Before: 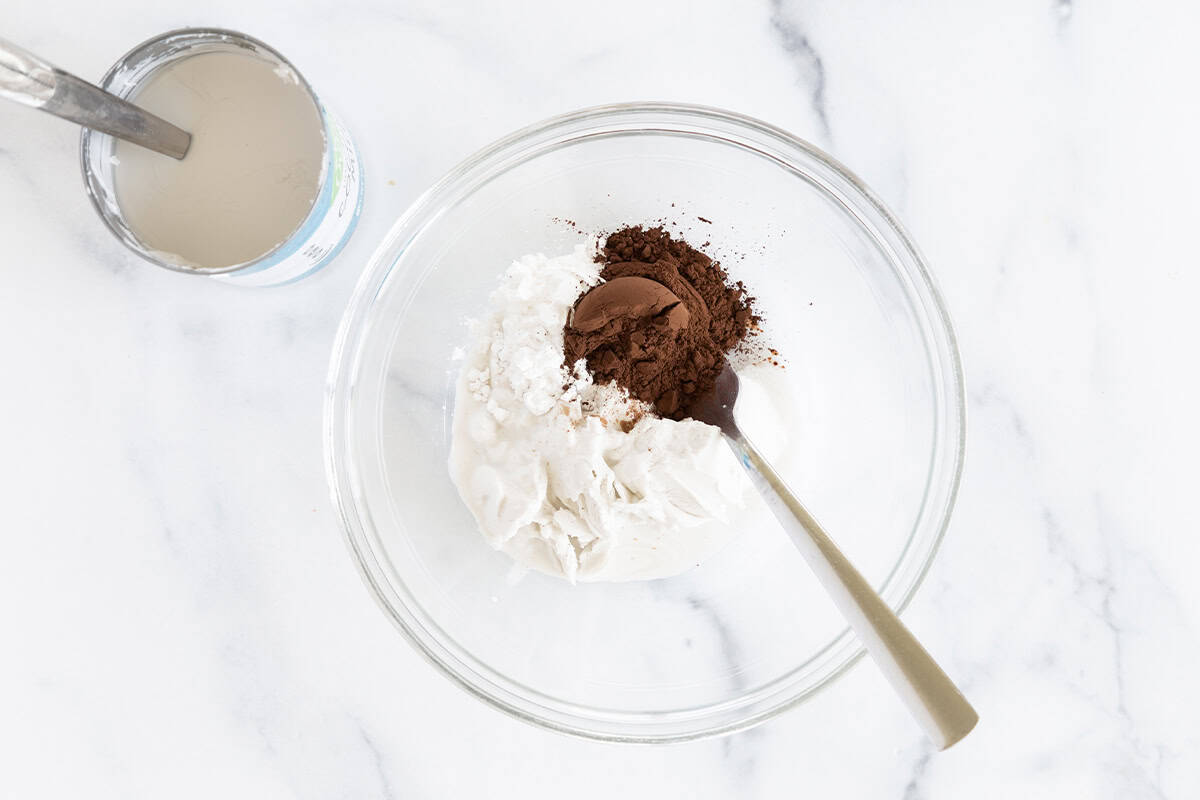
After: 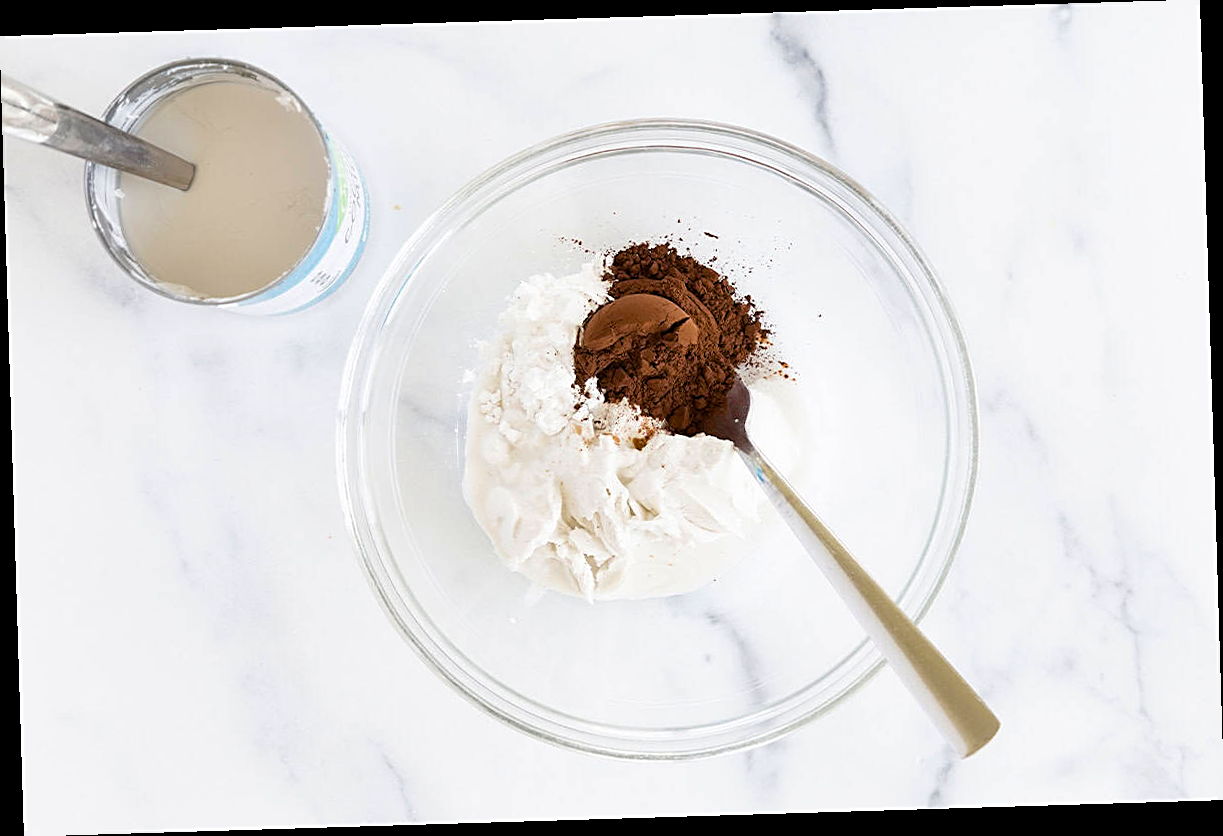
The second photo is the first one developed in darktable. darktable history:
sharpen: on, module defaults
color balance rgb: perceptual saturation grading › global saturation 30%
haze removal: compatibility mode true, adaptive false
rotate and perspective: rotation -1.75°, automatic cropping off
exposure: compensate highlight preservation false
